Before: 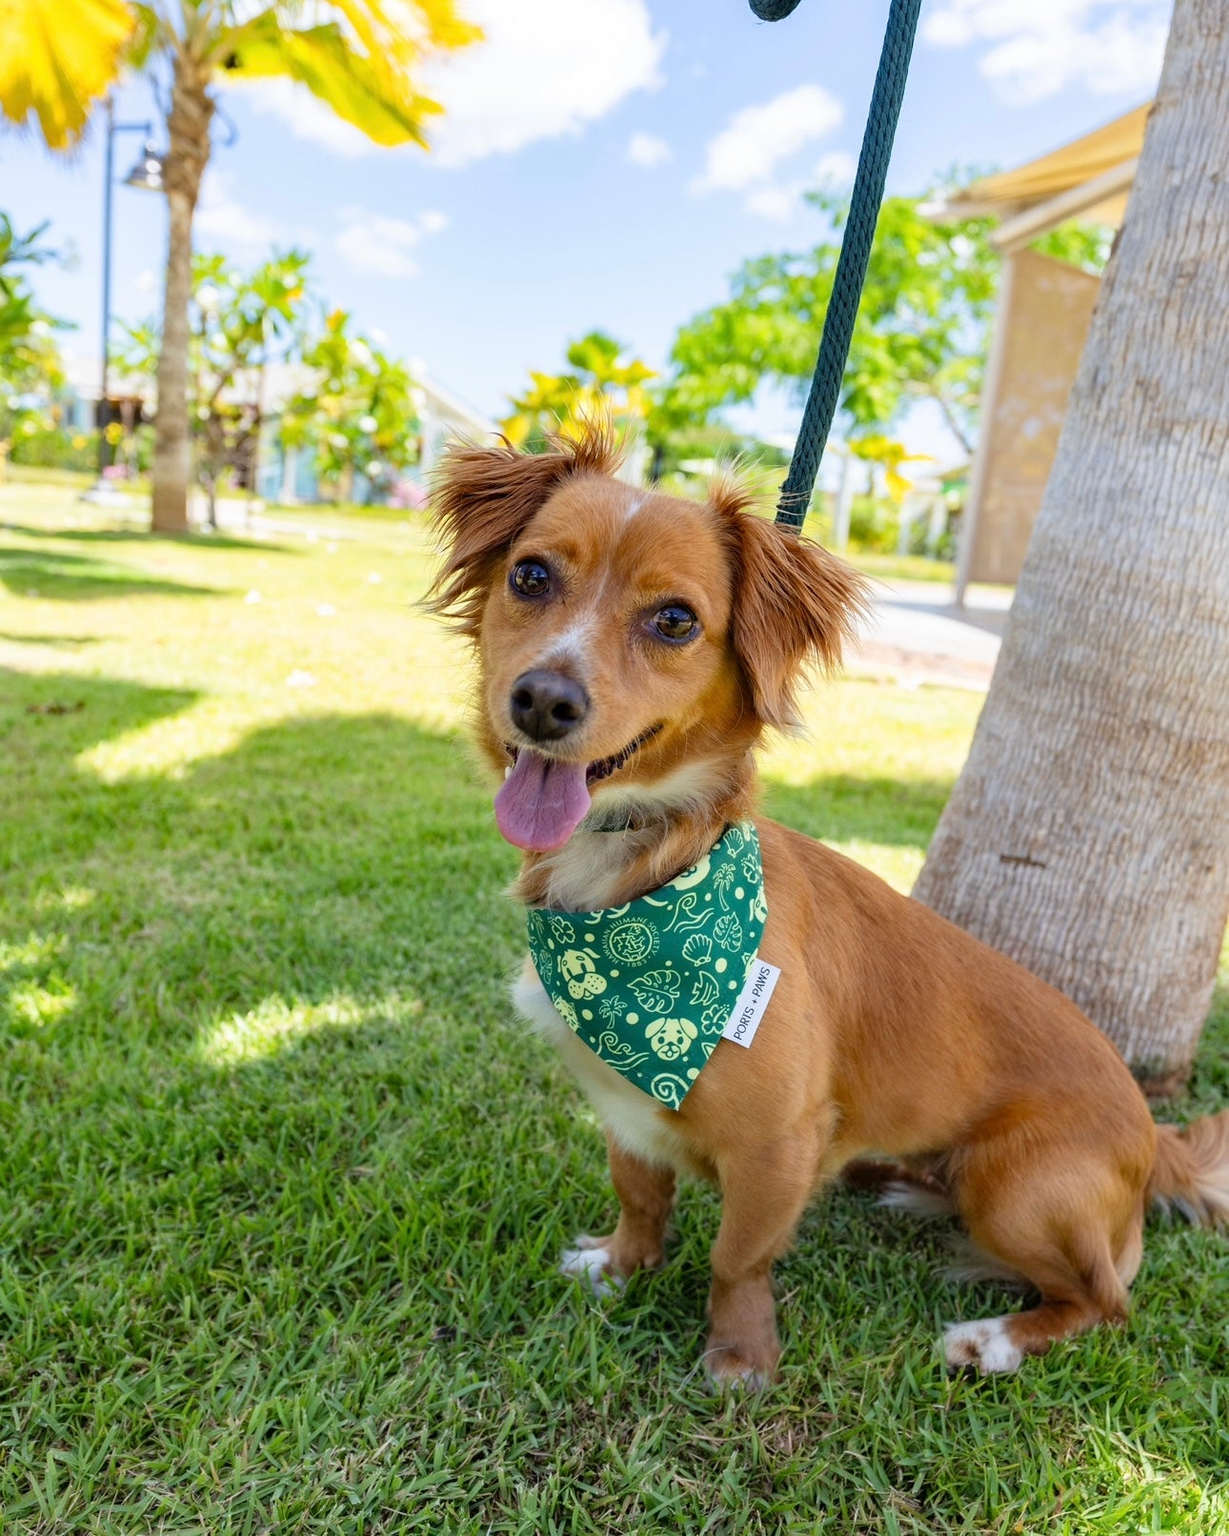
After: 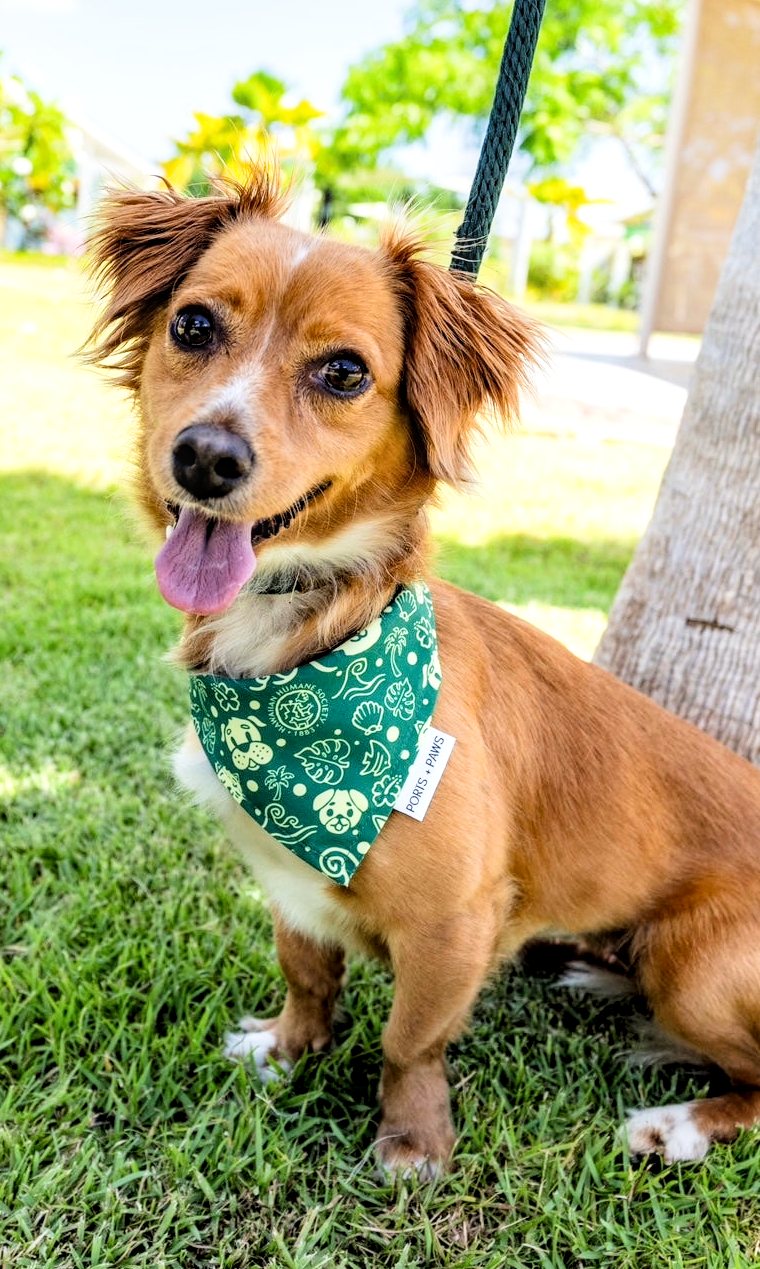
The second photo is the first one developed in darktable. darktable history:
filmic rgb: black relative exposure -5.04 EV, white relative exposure 3.97 EV, hardness 2.89, contrast 1.39, highlights saturation mix -30.63%
exposure: black level correction 0, exposure 0.499 EV, compensate exposure bias true, compensate highlight preservation false
crop and rotate: left 28.232%, top 17.317%, right 12.786%, bottom 3.941%
levels: levels [0, 0.474, 0.947]
local contrast: on, module defaults
